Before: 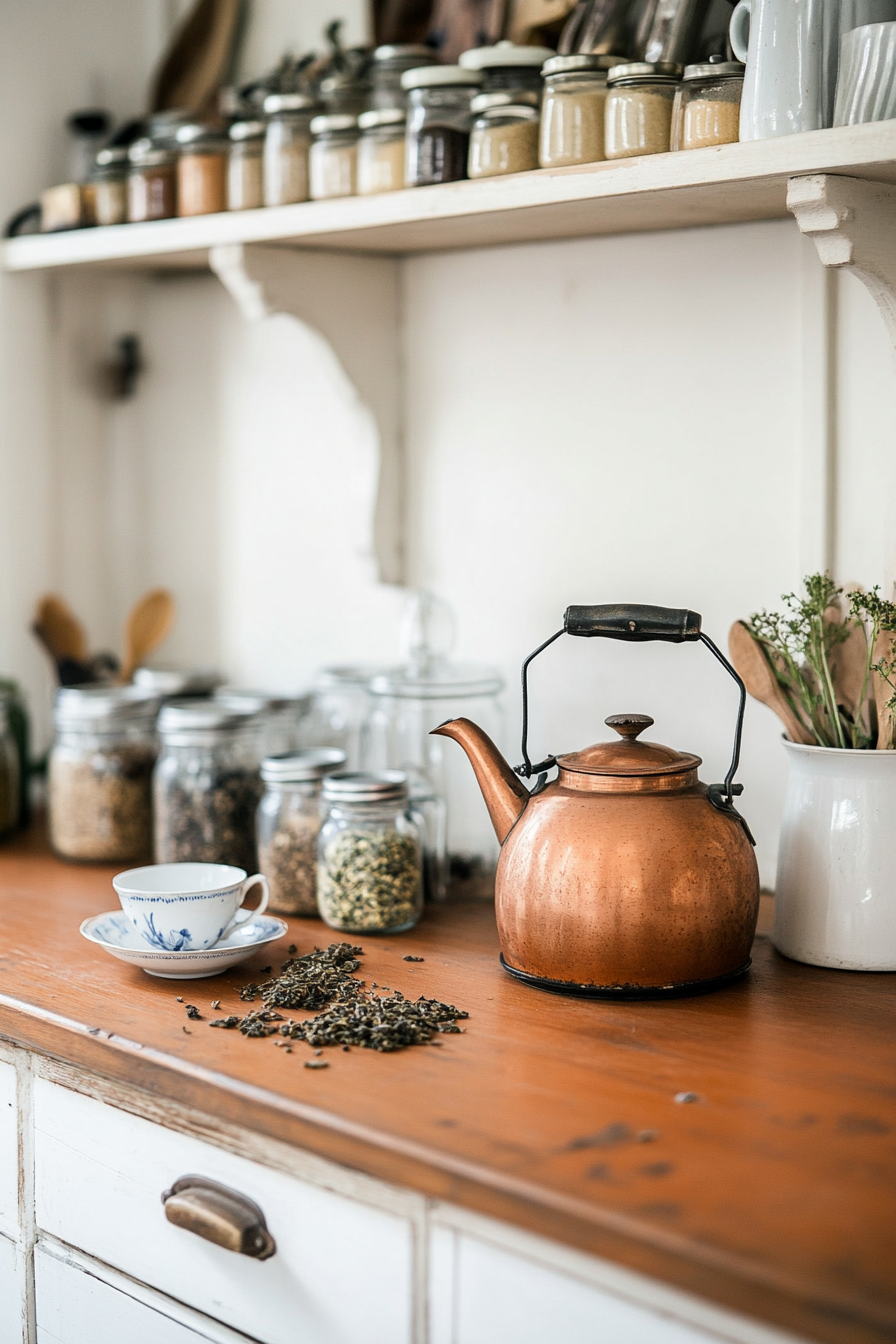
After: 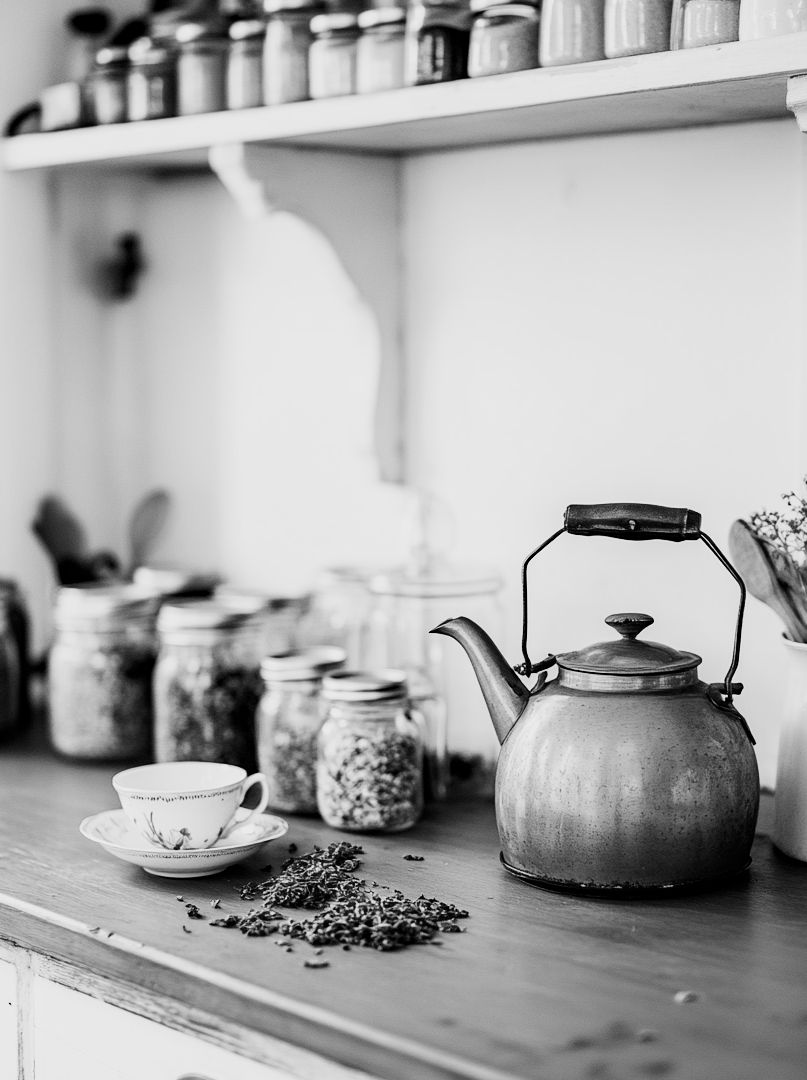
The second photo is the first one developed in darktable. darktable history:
tone curve: curves: ch0 [(0, 0) (0.003, 0.003) (0.011, 0.012) (0.025, 0.026) (0.044, 0.046) (0.069, 0.072) (0.1, 0.104) (0.136, 0.141) (0.177, 0.184) (0.224, 0.233) (0.277, 0.288) (0.335, 0.348) (0.399, 0.414) (0.468, 0.486) (0.543, 0.564) (0.623, 0.647) (0.709, 0.736) (0.801, 0.831) (0.898, 0.921) (1, 1)], preserve colors none
exposure: exposure 0.452 EV, compensate highlight preservation false
haze removal: strength 0.293, distance 0.246, compatibility mode true, adaptive false
contrast brightness saturation: contrast 0.152, brightness -0.009, saturation 0.101
filmic rgb: black relative exposure -7.98 EV, white relative exposure 4.01 EV, hardness 4.1, preserve chrominance RGB euclidean norm, color science v5 (2021), contrast in shadows safe, contrast in highlights safe
color calibration: output gray [0.22, 0.42, 0.37, 0], illuminant custom, x 0.345, y 0.359, temperature 5032.05 K
crop: top 7.531%, right 9.846%, bottom 12.101%
